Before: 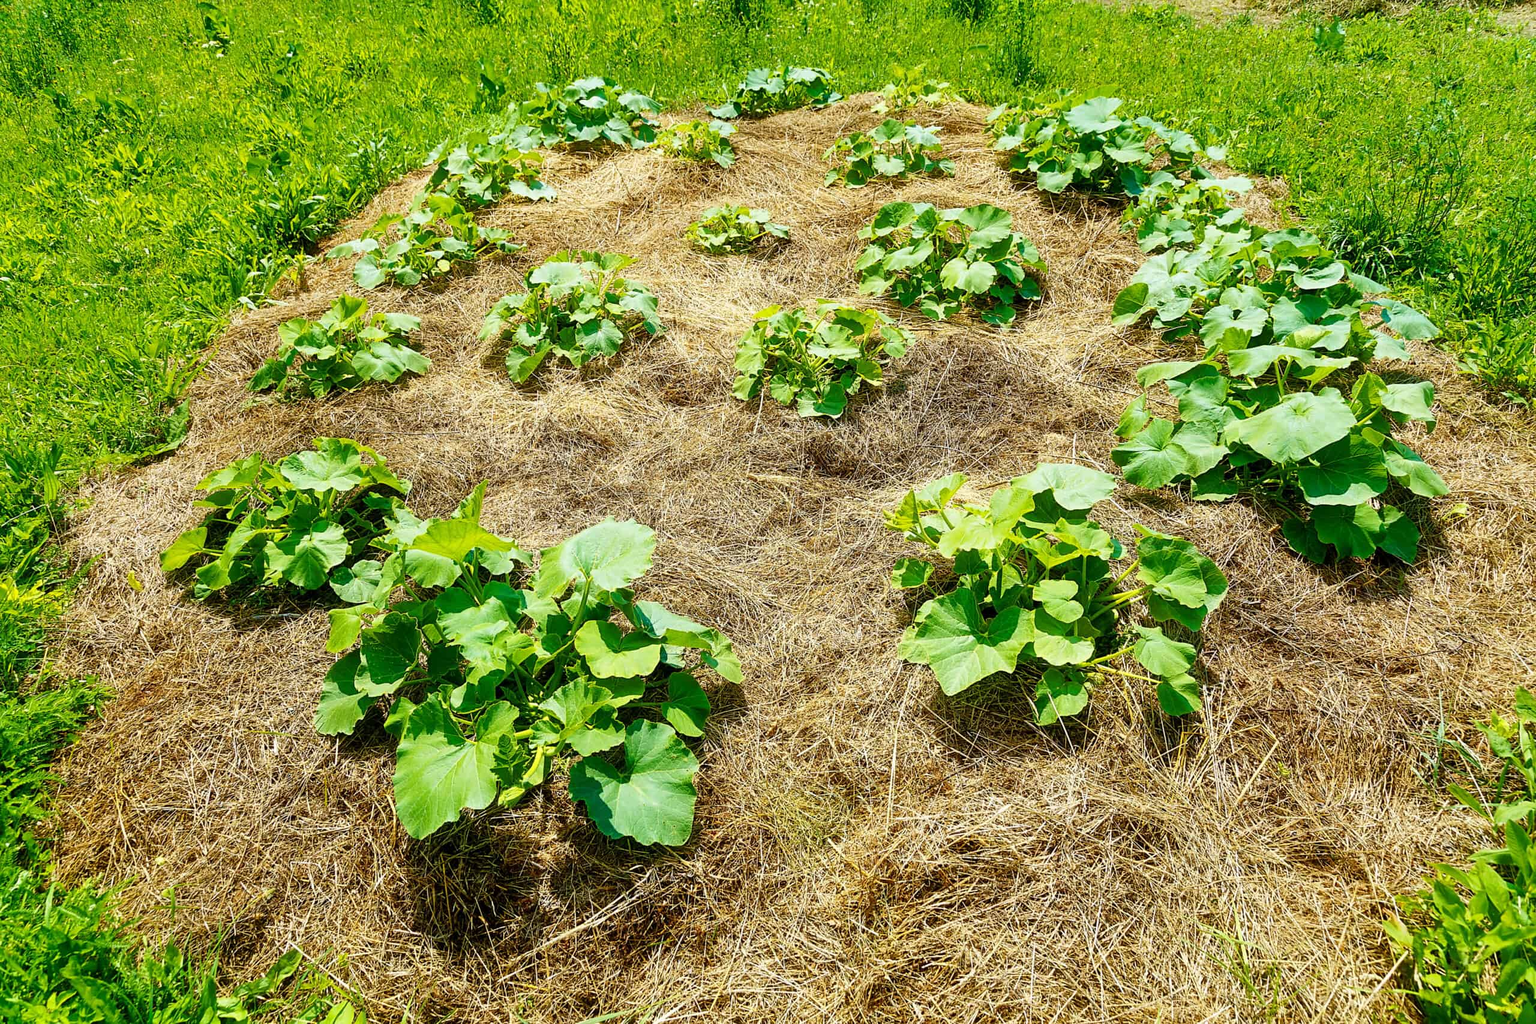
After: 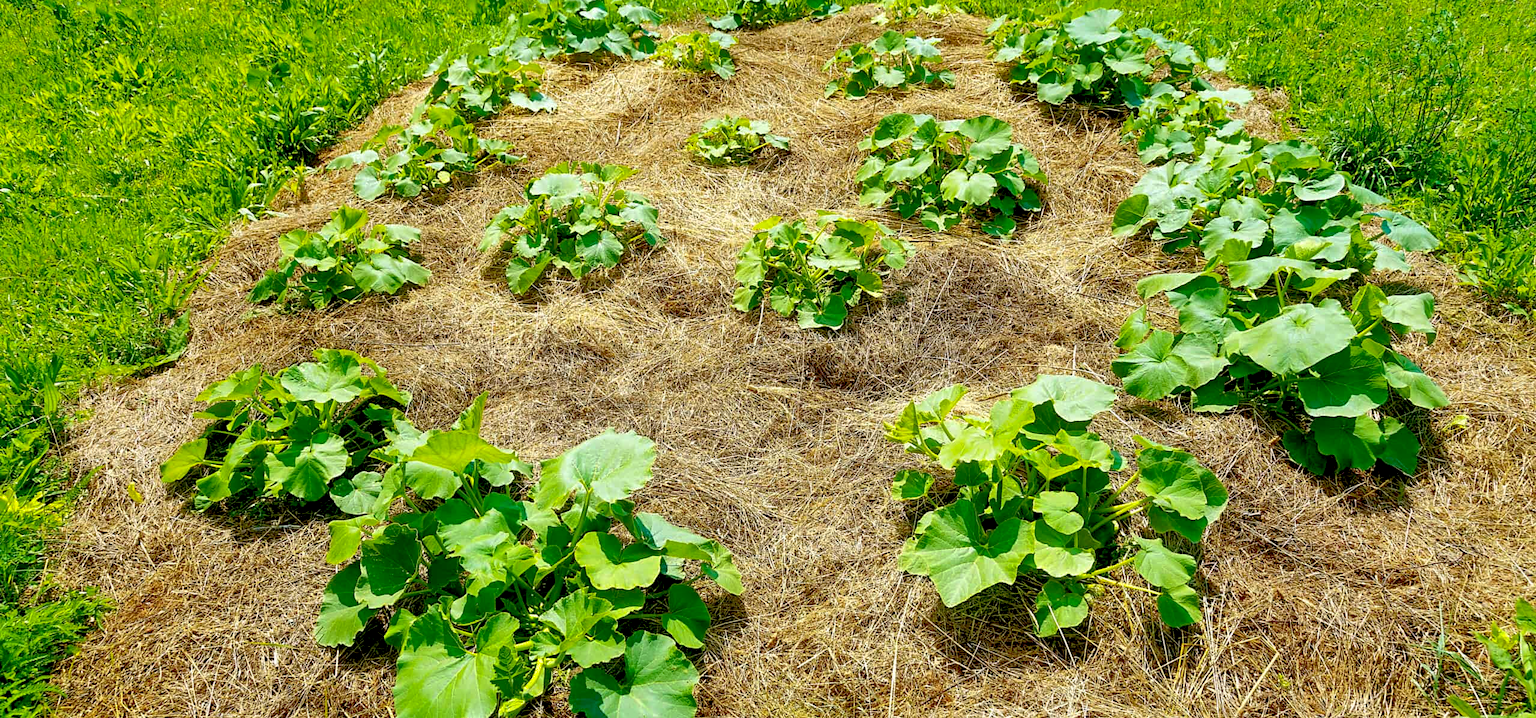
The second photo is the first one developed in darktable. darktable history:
exposure: black level correction 0.009, exposure 0.111 EV, compensate highlight preservation false
shadows and highlights: on, module defaults
crop and rotate: top 8.708%, bottom 21.151%
